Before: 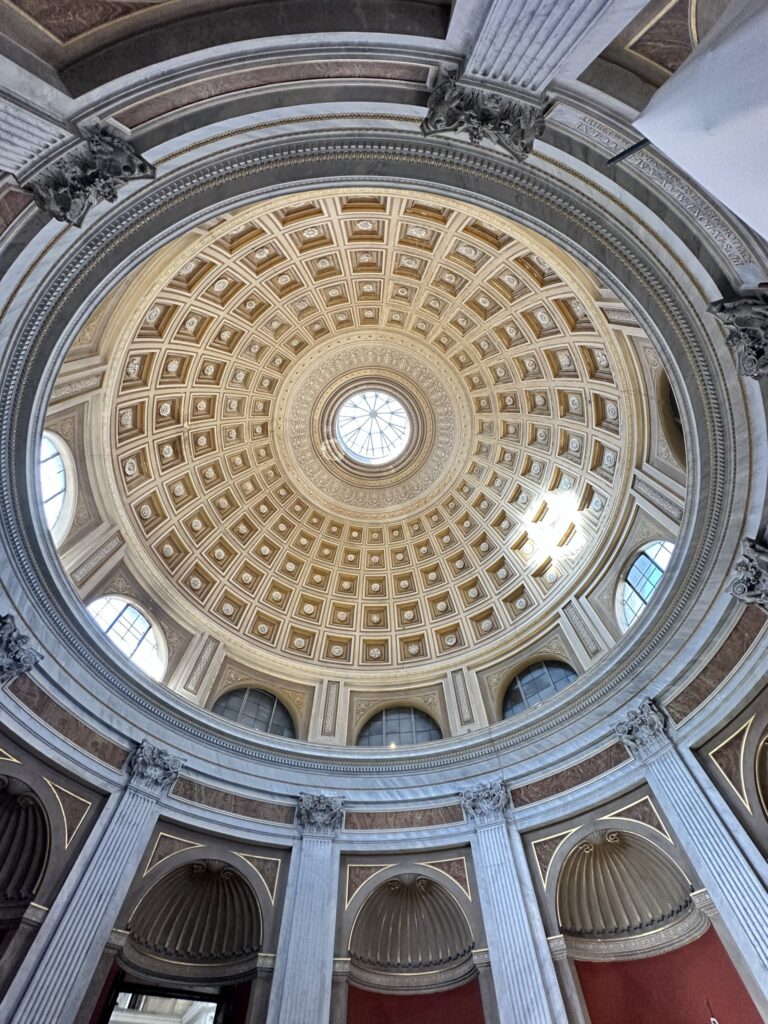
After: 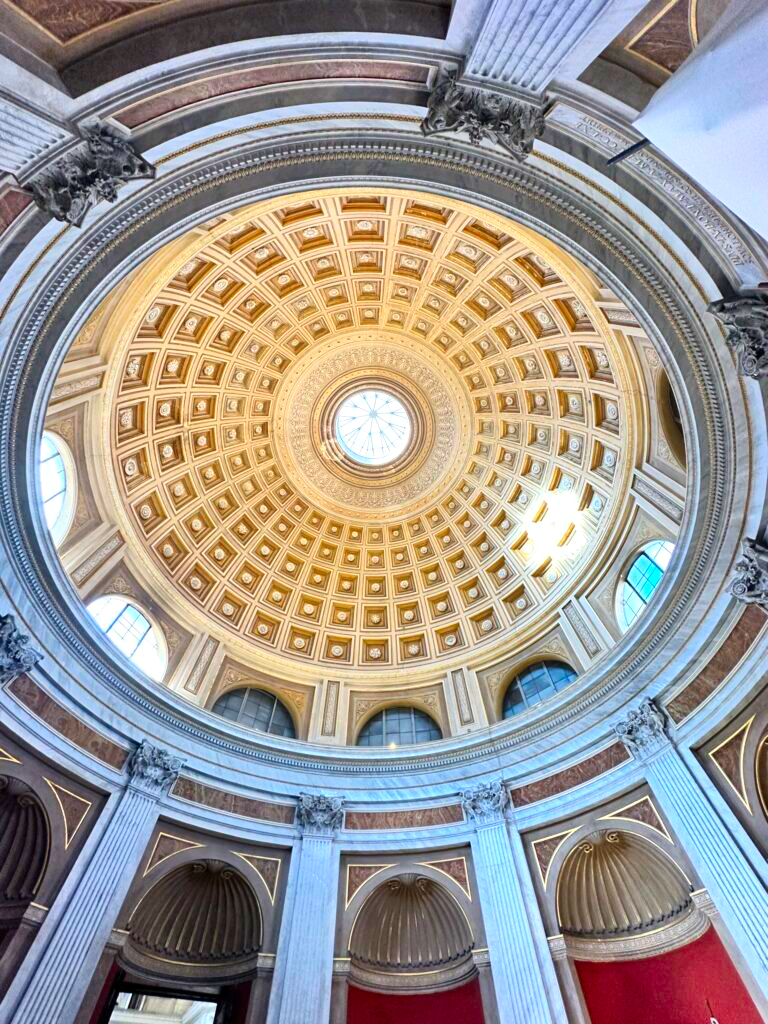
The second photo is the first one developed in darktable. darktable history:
contrast brightness saturation: contrast 0.2, brightness 0.2, saturation 0.8
local contrast: mode bilateral grid, contrast 20, coarseness 50, detail 120%, midtone range 0.2
